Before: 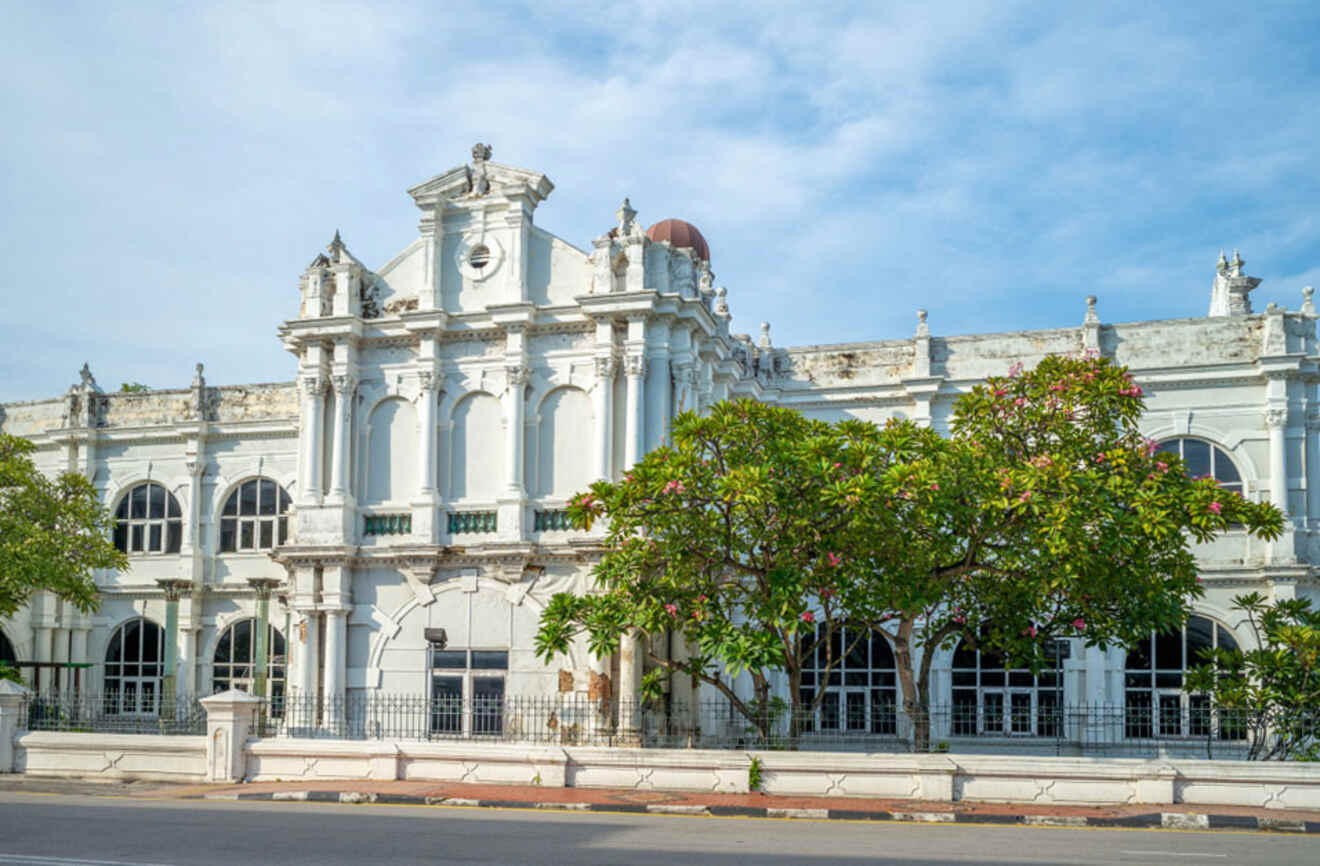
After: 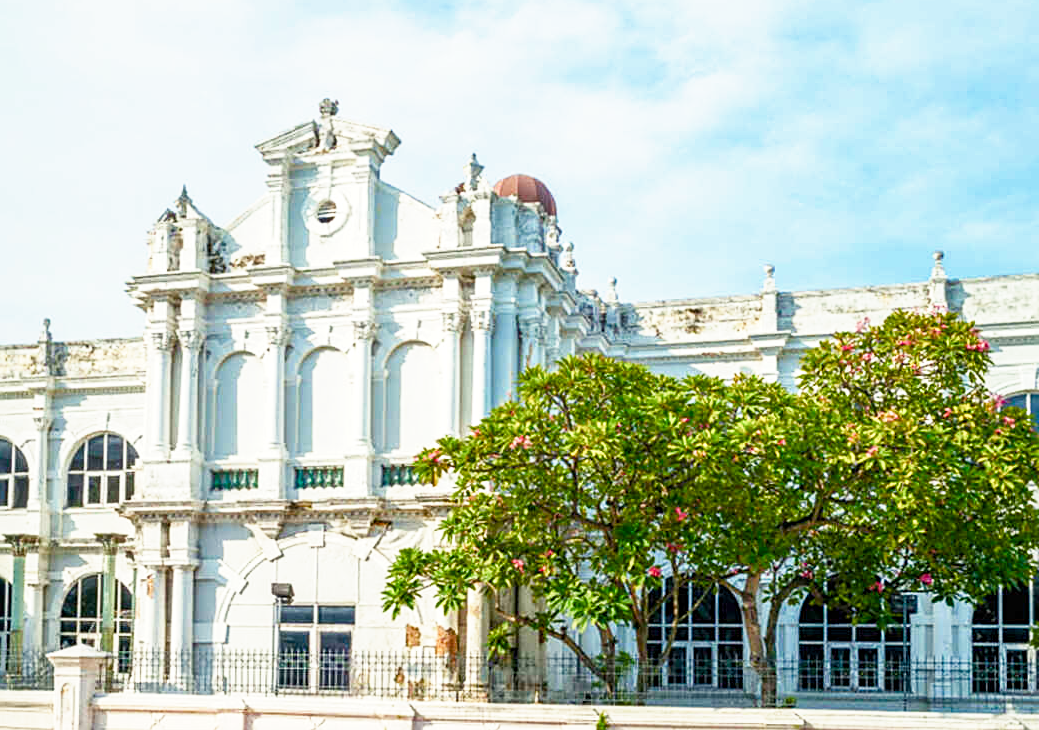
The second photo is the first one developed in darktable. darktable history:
crop: left 11.658%, top 5.281%, right 9.568%, bottom 10.389%
base curve: curves: ch0 [(0, 0) (0.557, 0.834) (1, 1)], preserve colors none
color balance rgb: highlights gain › luminance 6.178%, highlights gain › chroma 2.55%, highlights gain › hue 89.83°, linear chroma grading › shadows 31.927%, linear chroma grading › global chroma -1.574%, linear chroma grading › mid-tones 3.735%, perceptual saturation grading › global saturation -10.501%, perceptual saturation grading › highlights -26.126%, perceptual saturation grading › shadows 22.002%, global vibrance 40.641%
sharpen: on, module defaults
